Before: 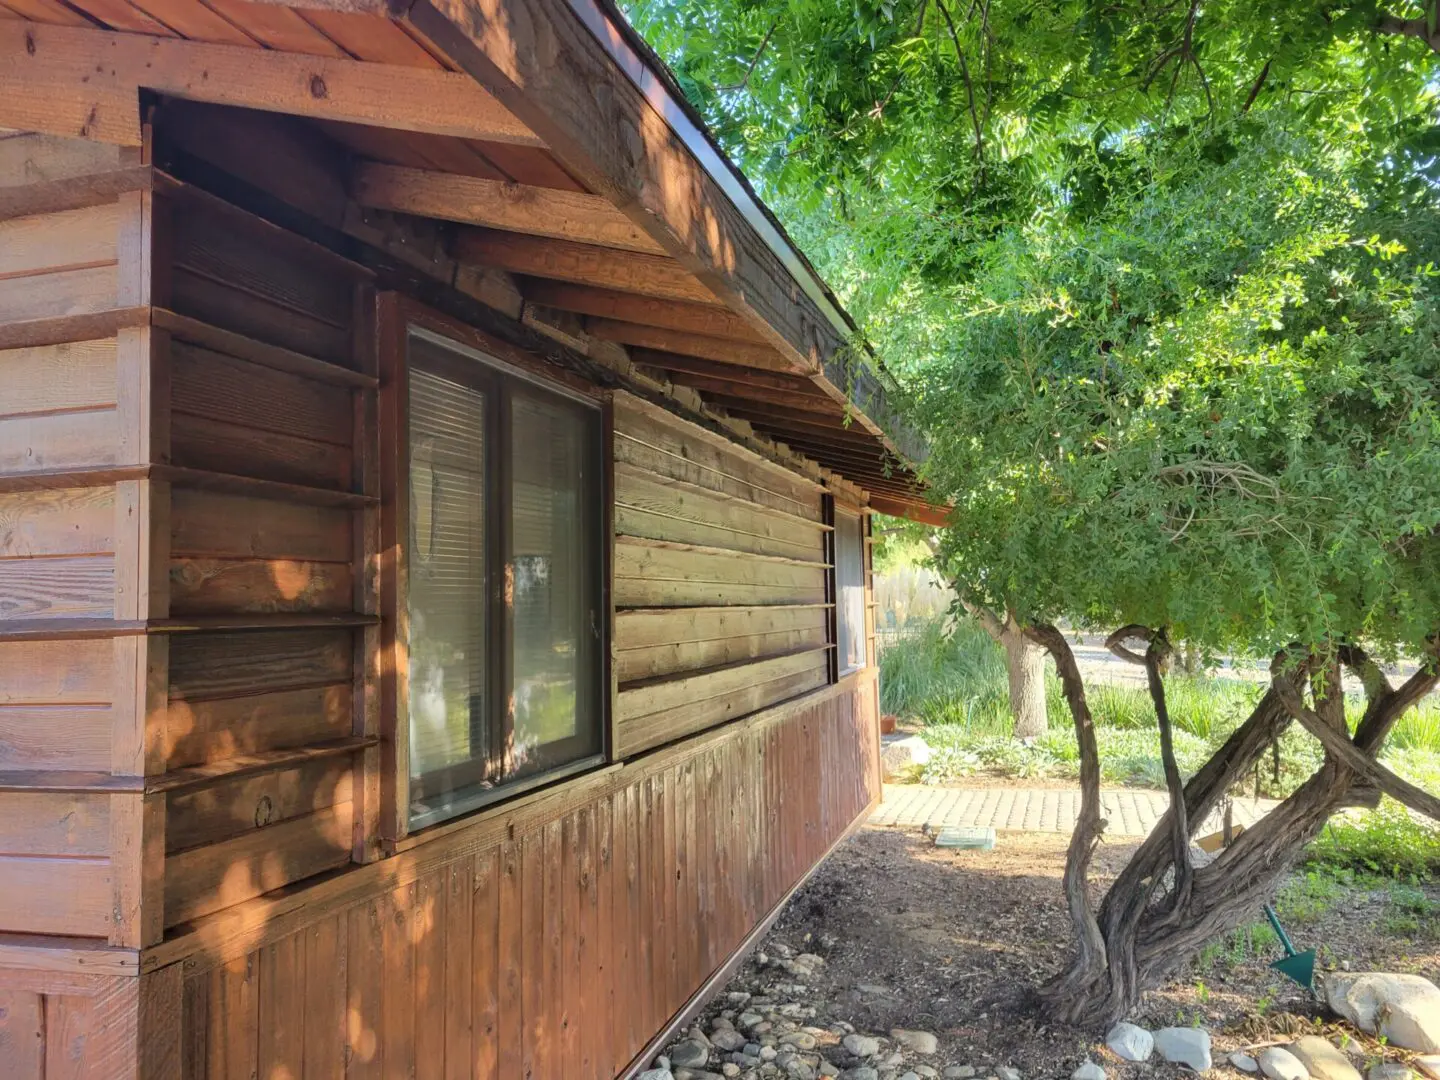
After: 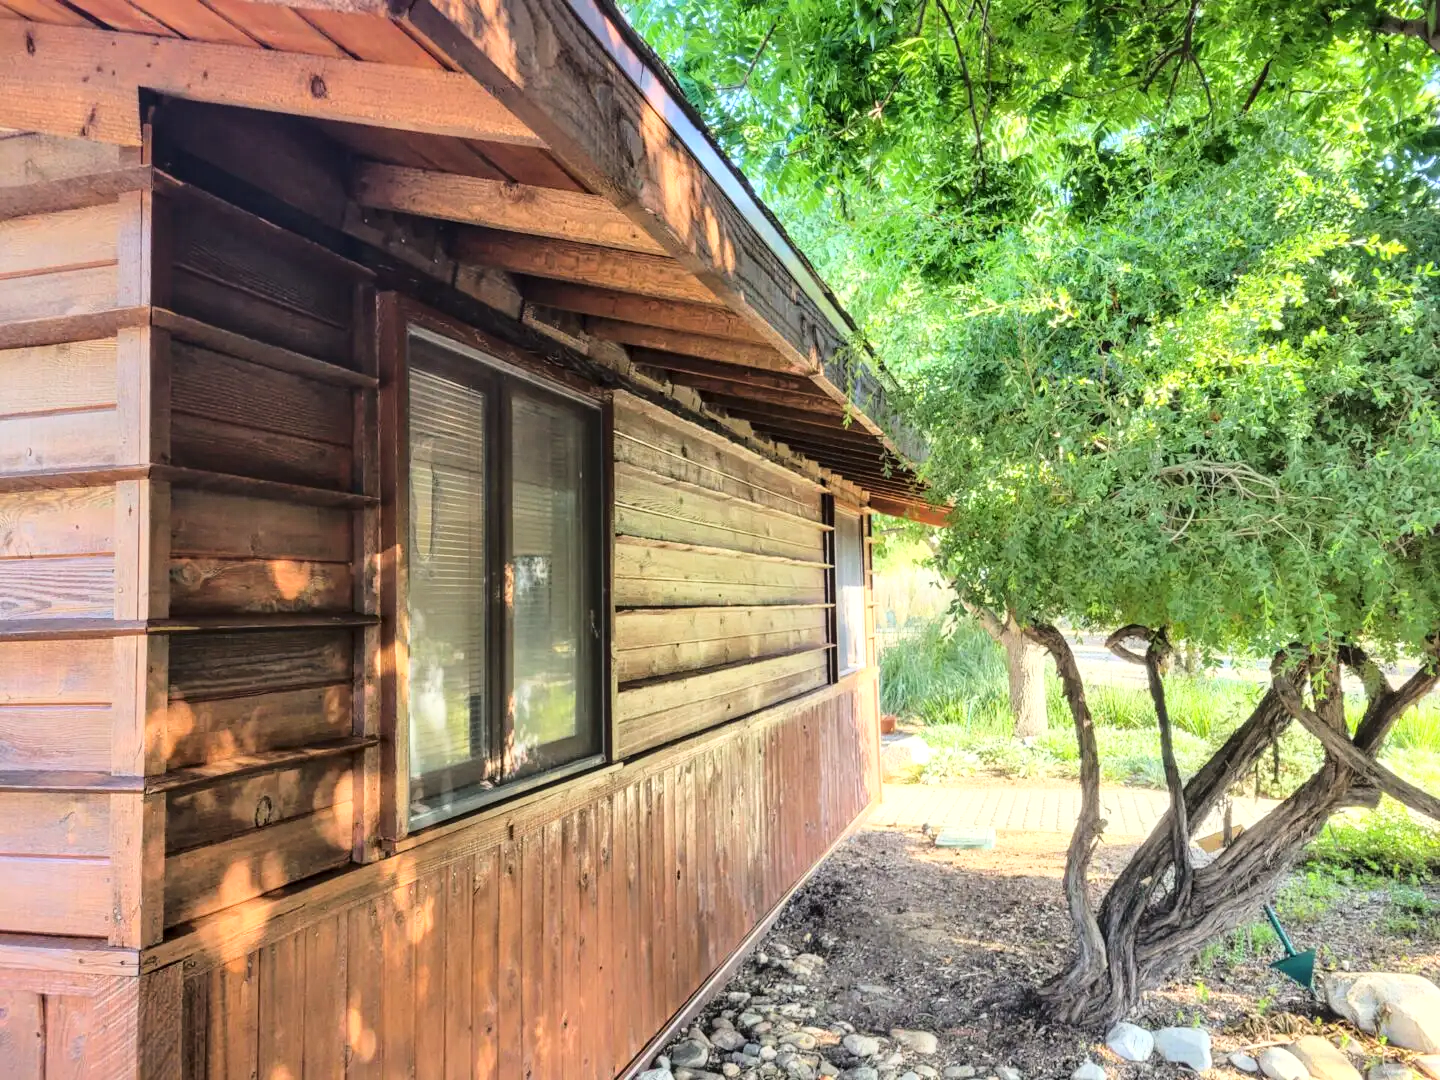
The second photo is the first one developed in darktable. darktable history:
local contrast: on, module defaults
base curve: curves: ch0 [(0, 0) (0.028, 0.03) (0.121, 0.232) (0.46, 0.748) (0.859, 0.968) (1, 1)]
